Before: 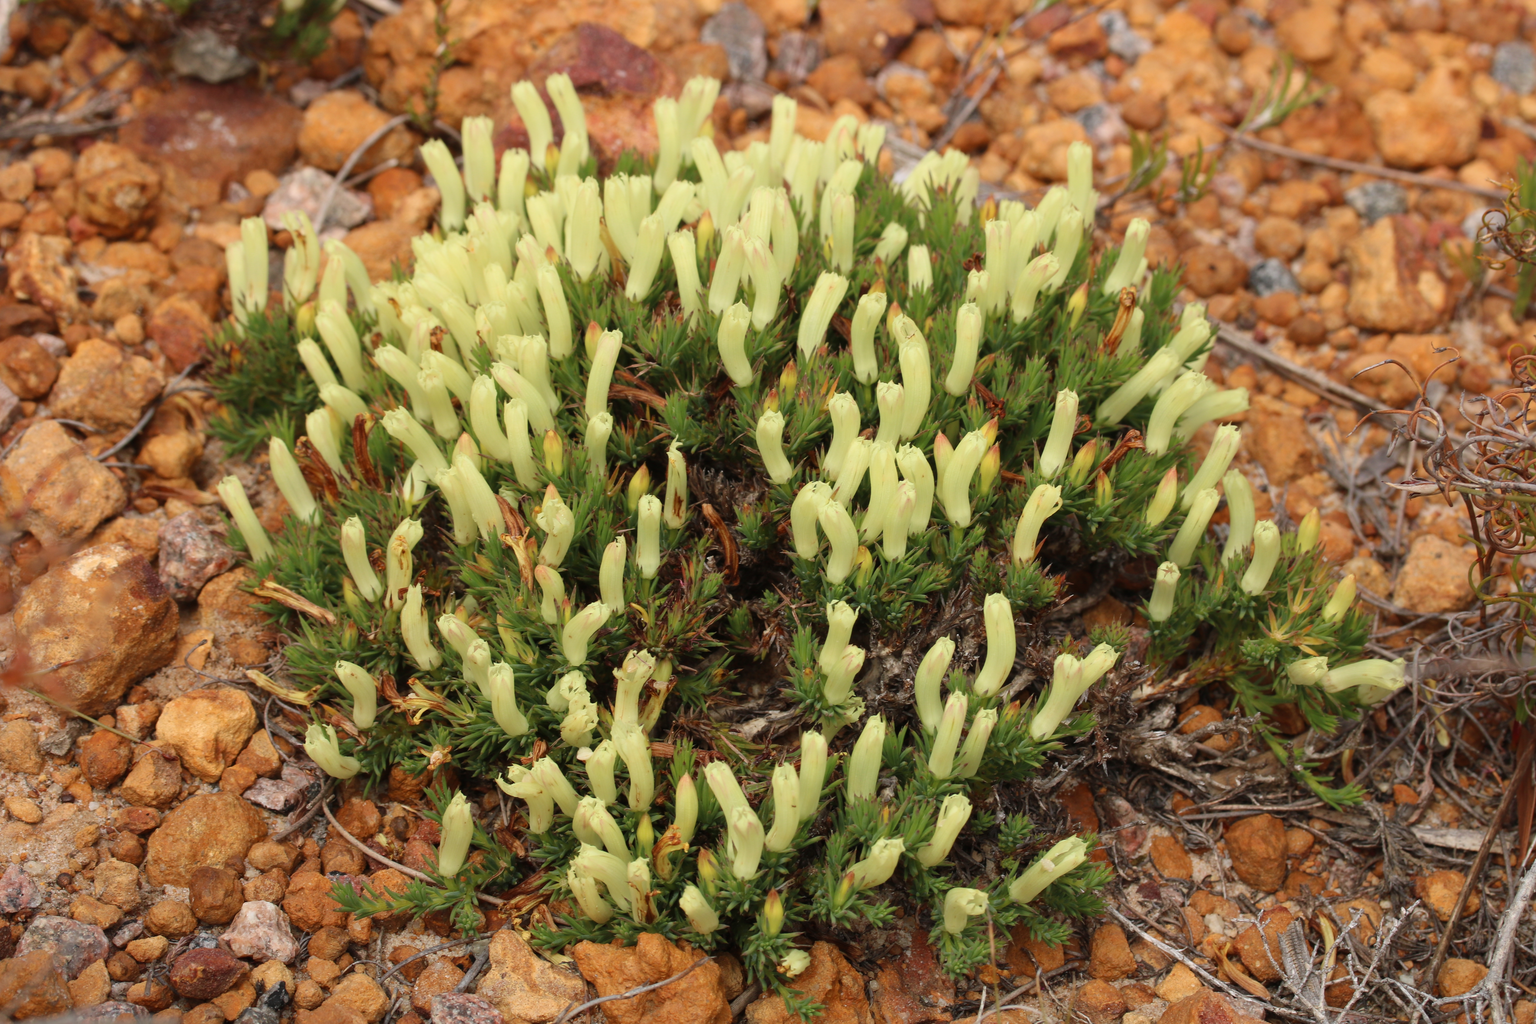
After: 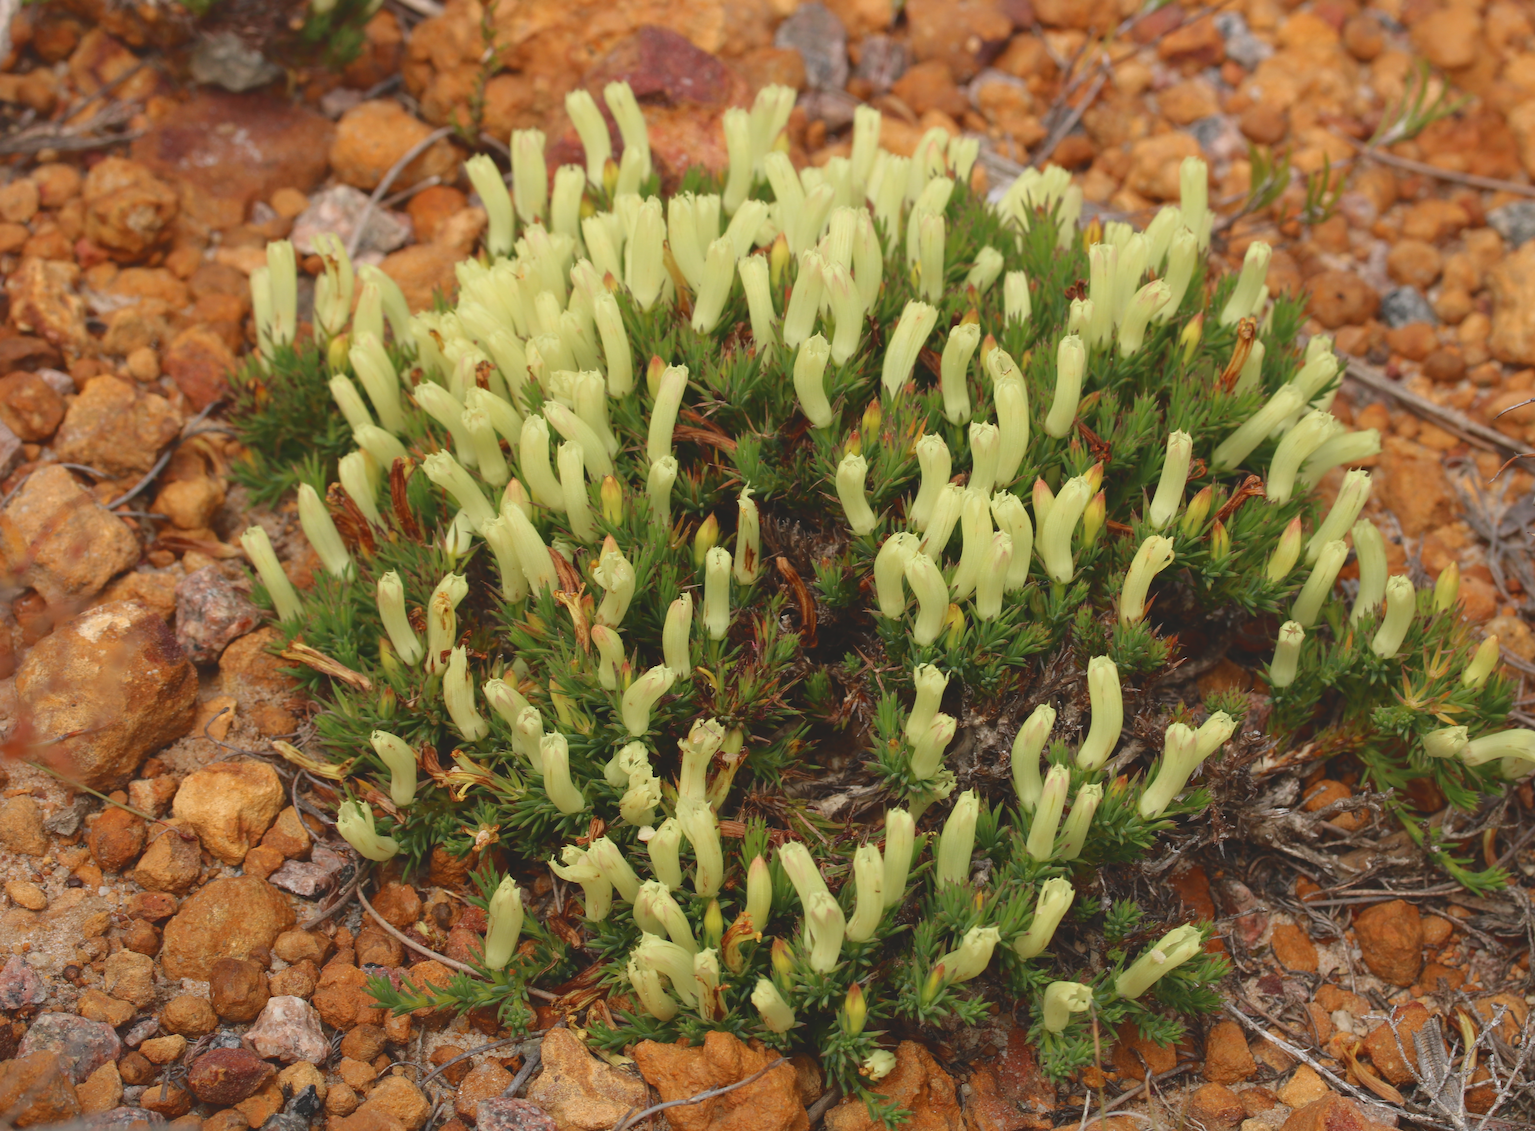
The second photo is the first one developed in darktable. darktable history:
crop: right 9.51%, bottom 0.048%
tone curve: curves: ch0 [(0, 0) (0.003, 0.126) (0.011, 0.129) (0.025, 0.133) (0.044, 0.143) (0.069, 0.155) (0.1, 0.17) (0.136, 0.189) (0.177, 0.217) (0.224, 0.25) (0.277, 0.293) (0.335, 0.346) (0.399, 0.398) (0.468, 0.456) (0.543, 0.517) (0.623, 0.583) (0.709, 0.659) (0.801, 0.756) (0.898, 0.856) (1, 1)], color space Lab, independent channels, preserve colors none
